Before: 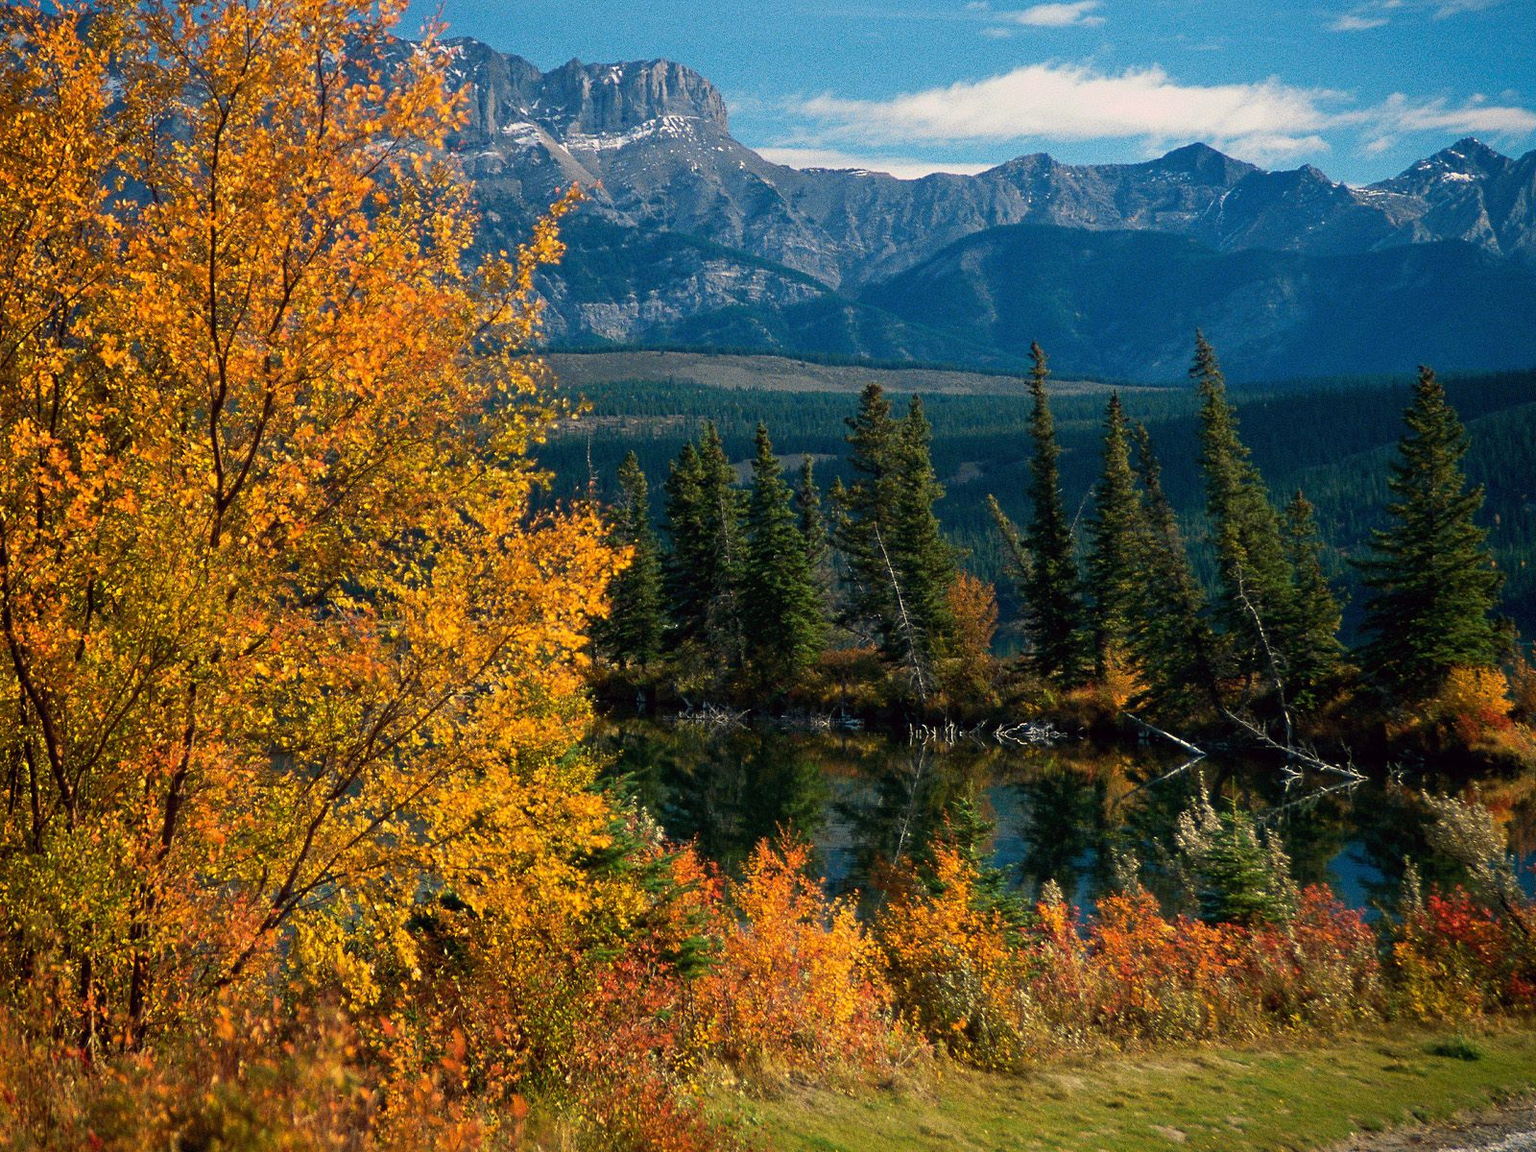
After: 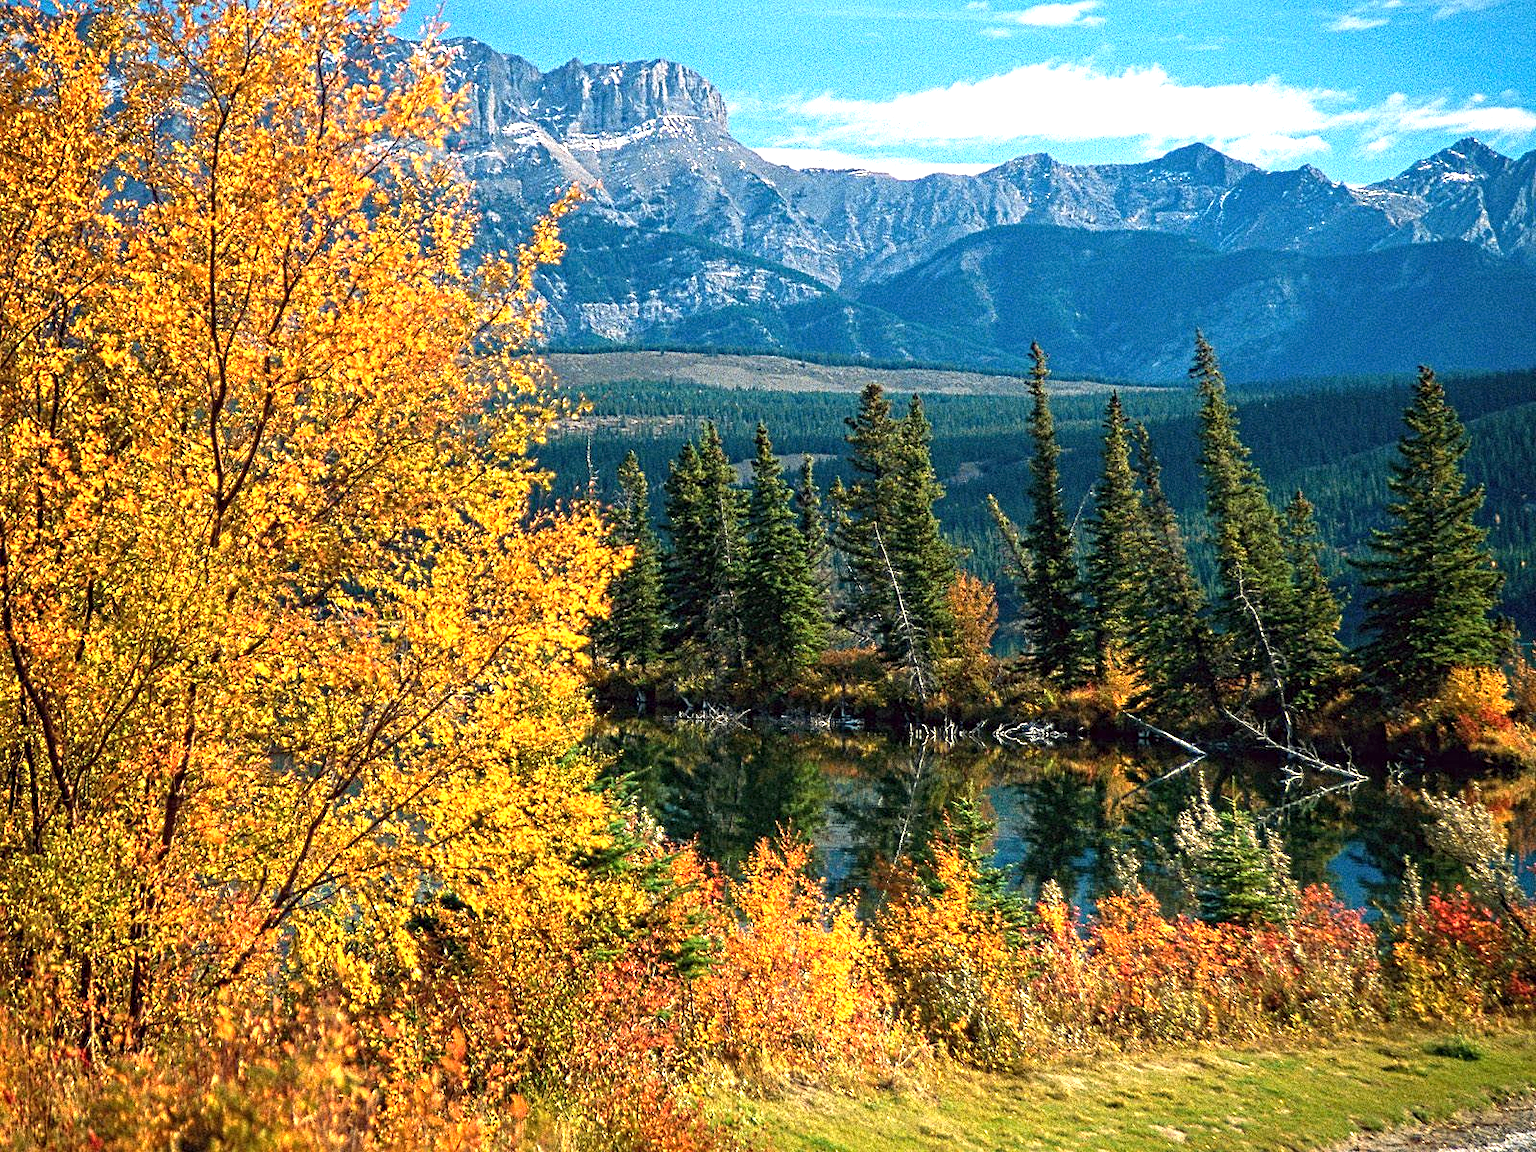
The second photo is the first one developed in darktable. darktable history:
exposure: black level correction 0, exposure 1.199 EV, compensate exposure bias true, compensate highlight preservation false
contrast equalizer: y [[0.5, 0.5, 0.5, 0.539, 0.64, 0.611], [0.5 ×6], [0.5 ×6], [0 ×6], [0 ×6]]
